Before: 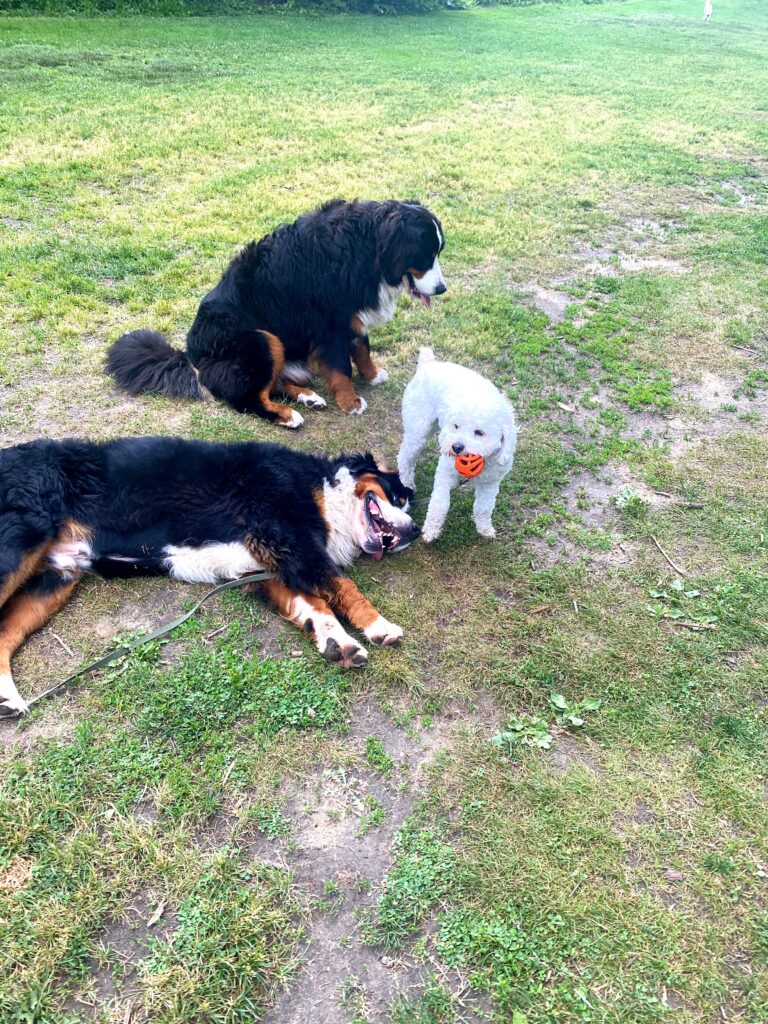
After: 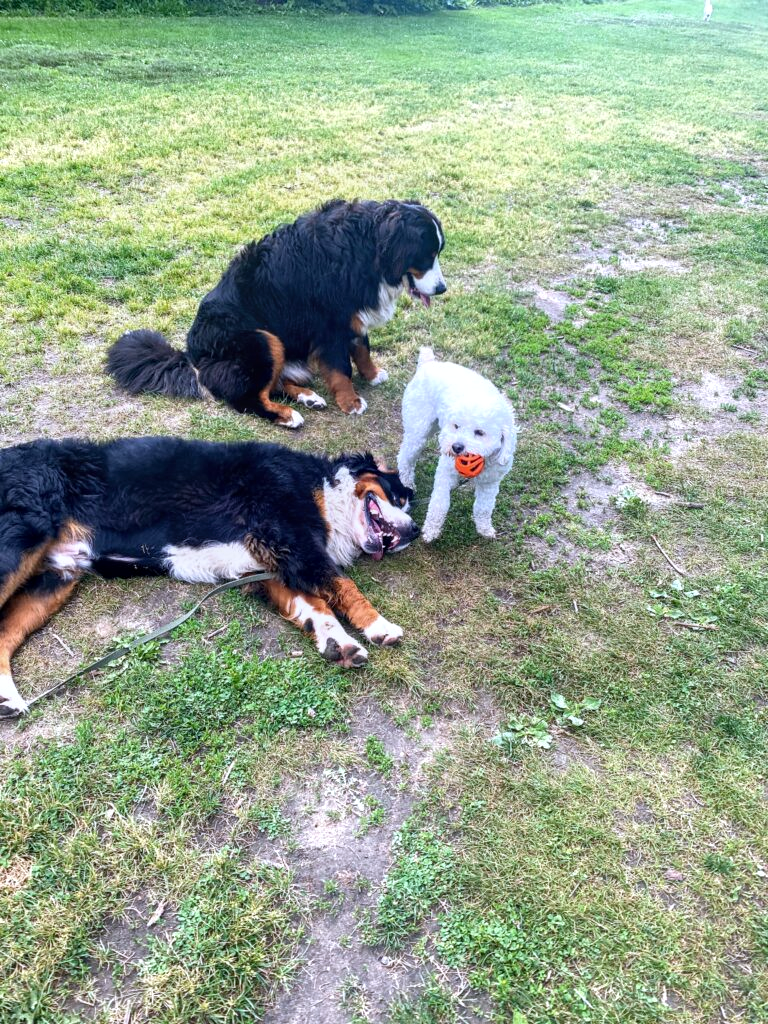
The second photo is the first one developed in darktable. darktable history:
white balance: red 0.984, blue 1.059
local contrast: on, module defaults
